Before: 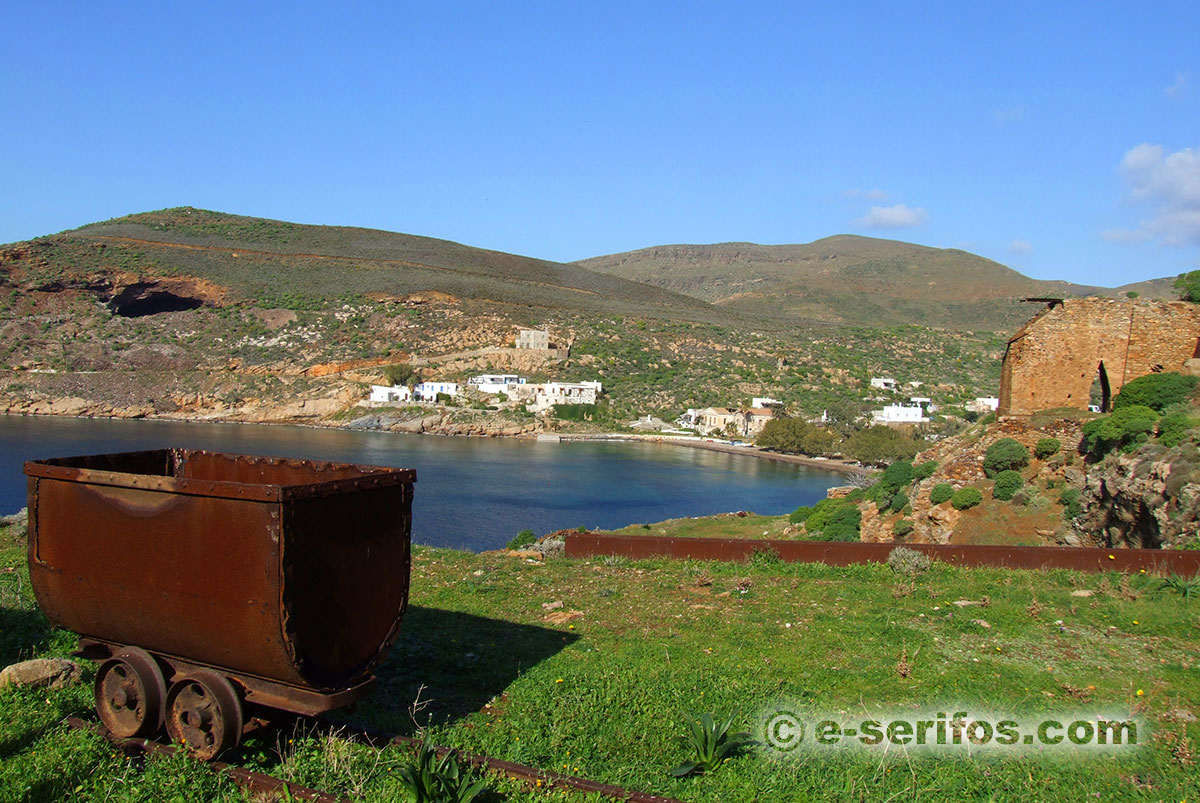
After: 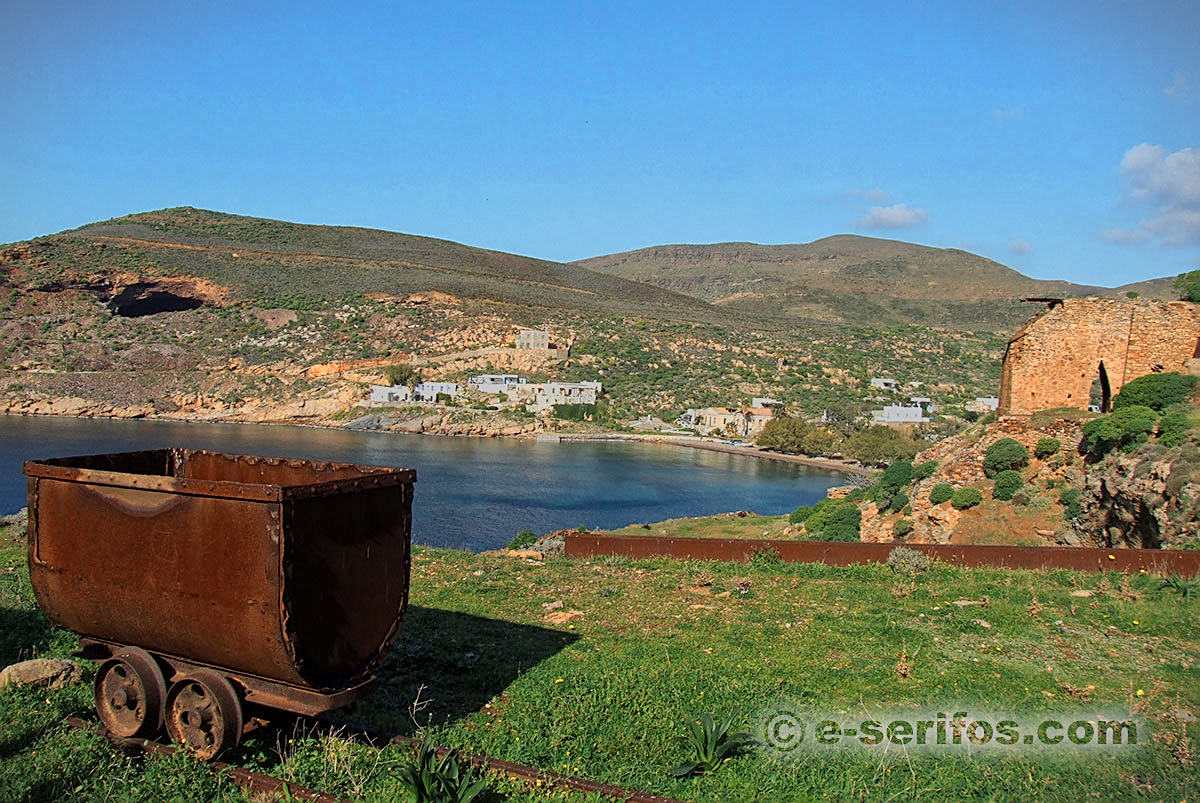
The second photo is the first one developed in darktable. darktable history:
color zones: curves: ch0 [(0.018, 0.548) (0.197, 0.654) (0.425, 0.447) (0.605, 0.658) (0.732, 0.579)]; ch1 [(0.105, 0.531) (0.224, 0.531) (0.386, 0.39) (0.618, 0.456) (0.732, 0.456) (0.956, 0.421)]; ch2 [(0.039, 0.583) (0.215, 0.465) (0.399, 0.544) (0.465, 0.548) (0.614, 0.447) (0.724, 0.43) (0.882, 0.623) (0.956, 0.632)]
global tonemap: drago (1, 100), detail 1
sharpen: on, module defaults
vignetting: fall-off start 100%, brightness -0.406, saturation -0.3, width/height ratio 1.324, dithering 8-bit output, unbound false
